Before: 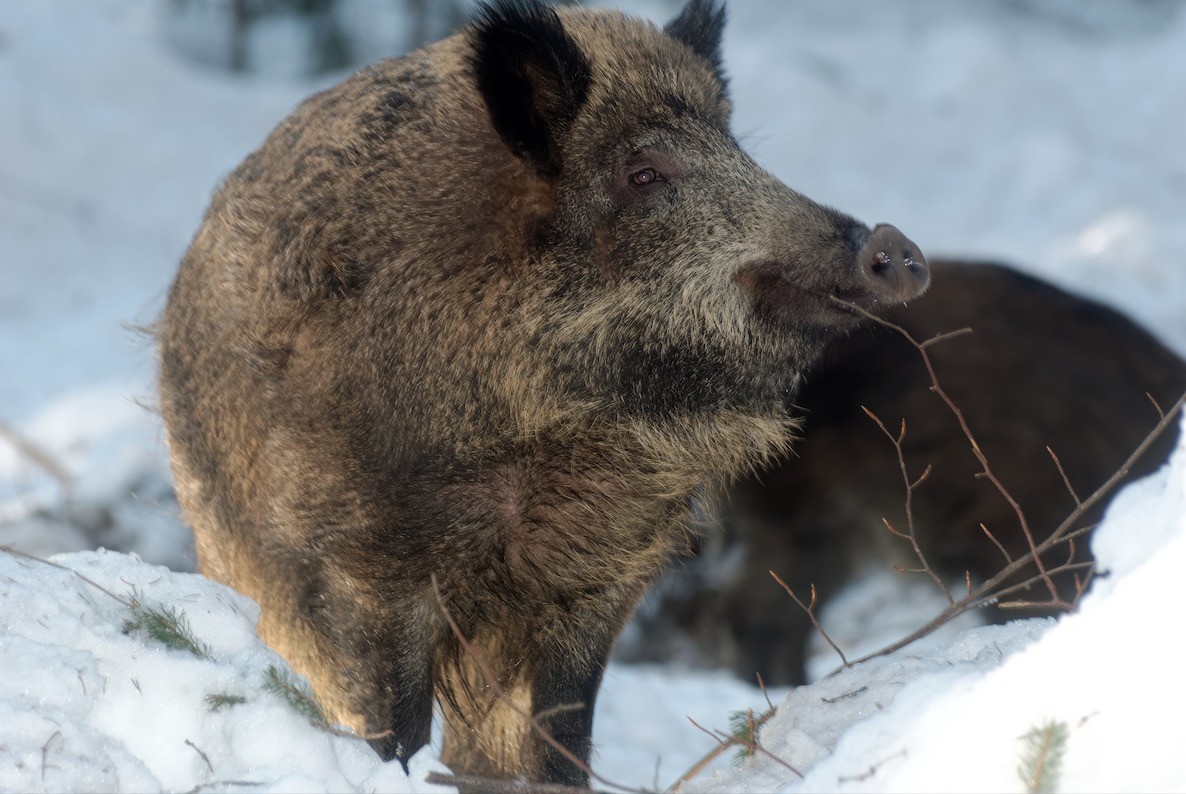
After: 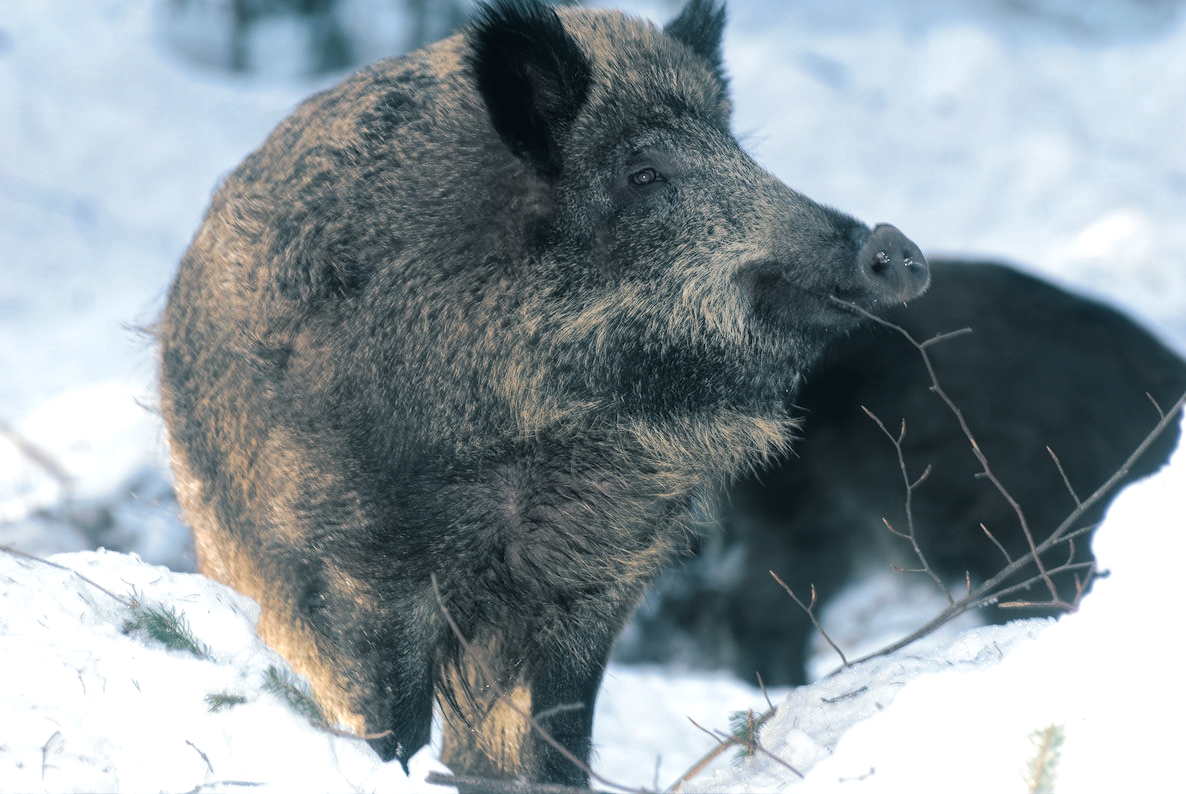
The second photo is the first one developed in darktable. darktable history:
color correction: highlights a* -0.137, highlights b* -5.91, shadows a* -0.137, shadows b* -0.137
exposure: black level correction -0.002, exposure 0.54 EV, compensate highlight preservation false
split-toning: shadows › hue 205.2°, shadows › saturation 0.43, highlights › hue 54°, highlights › saturation 0.54
